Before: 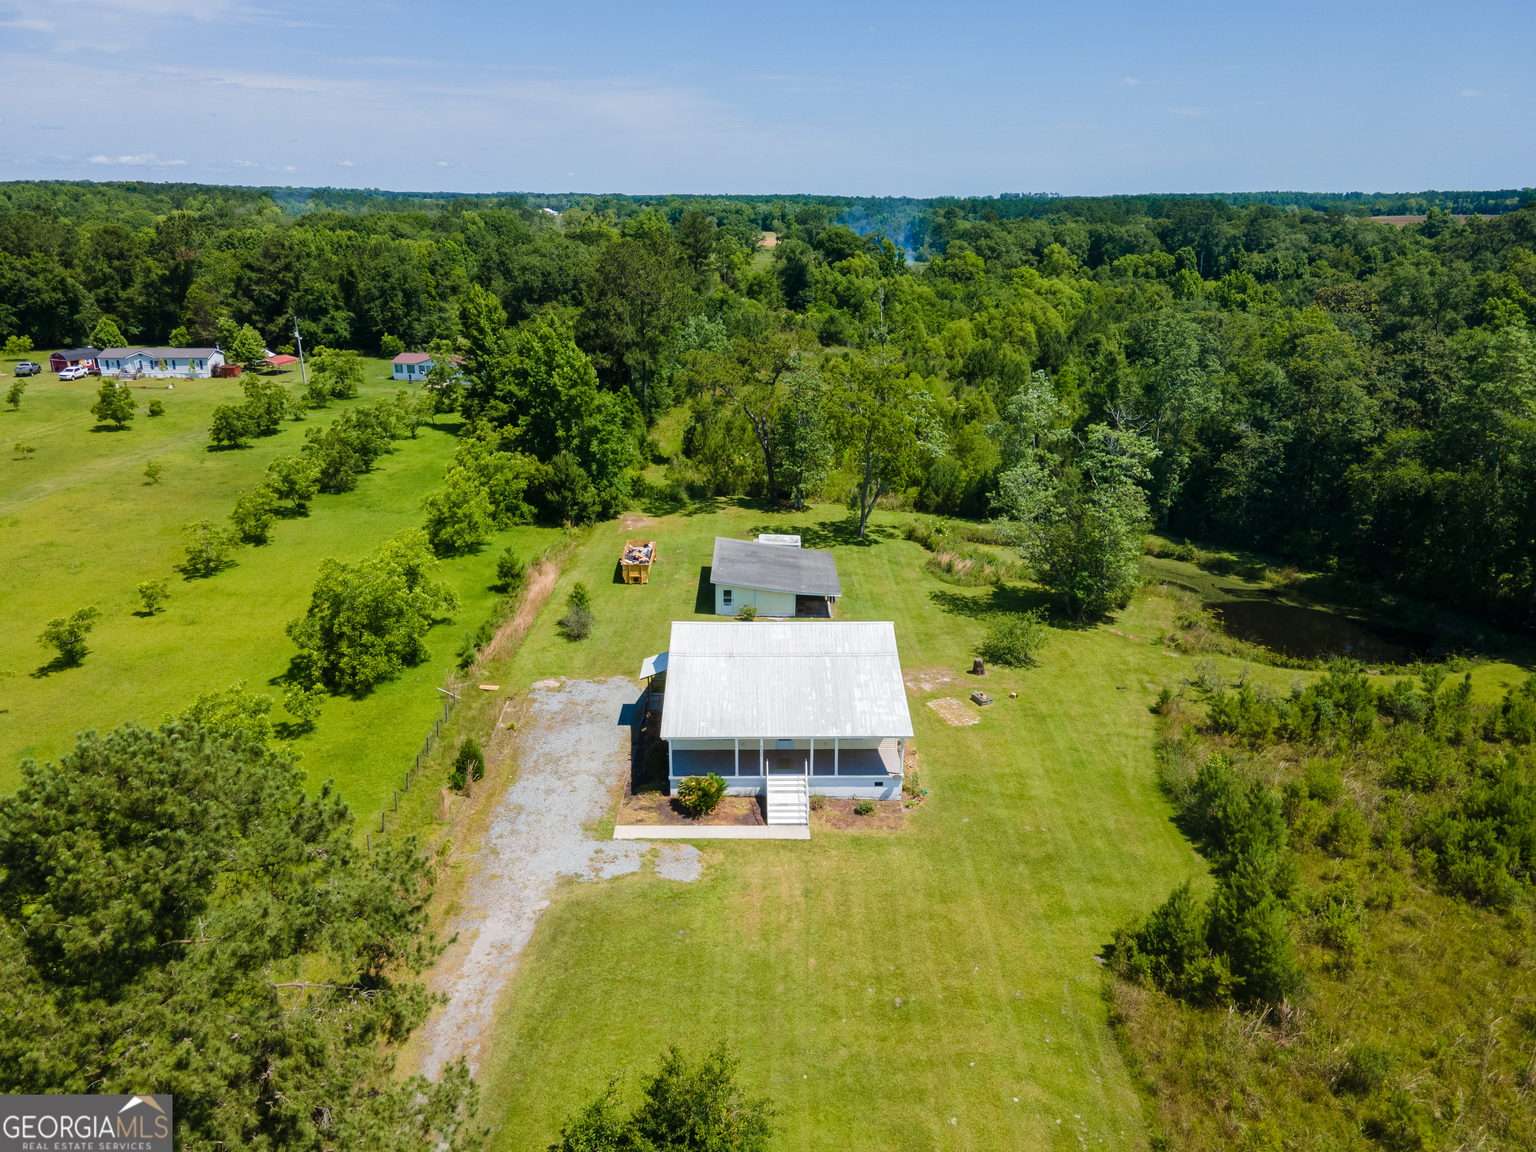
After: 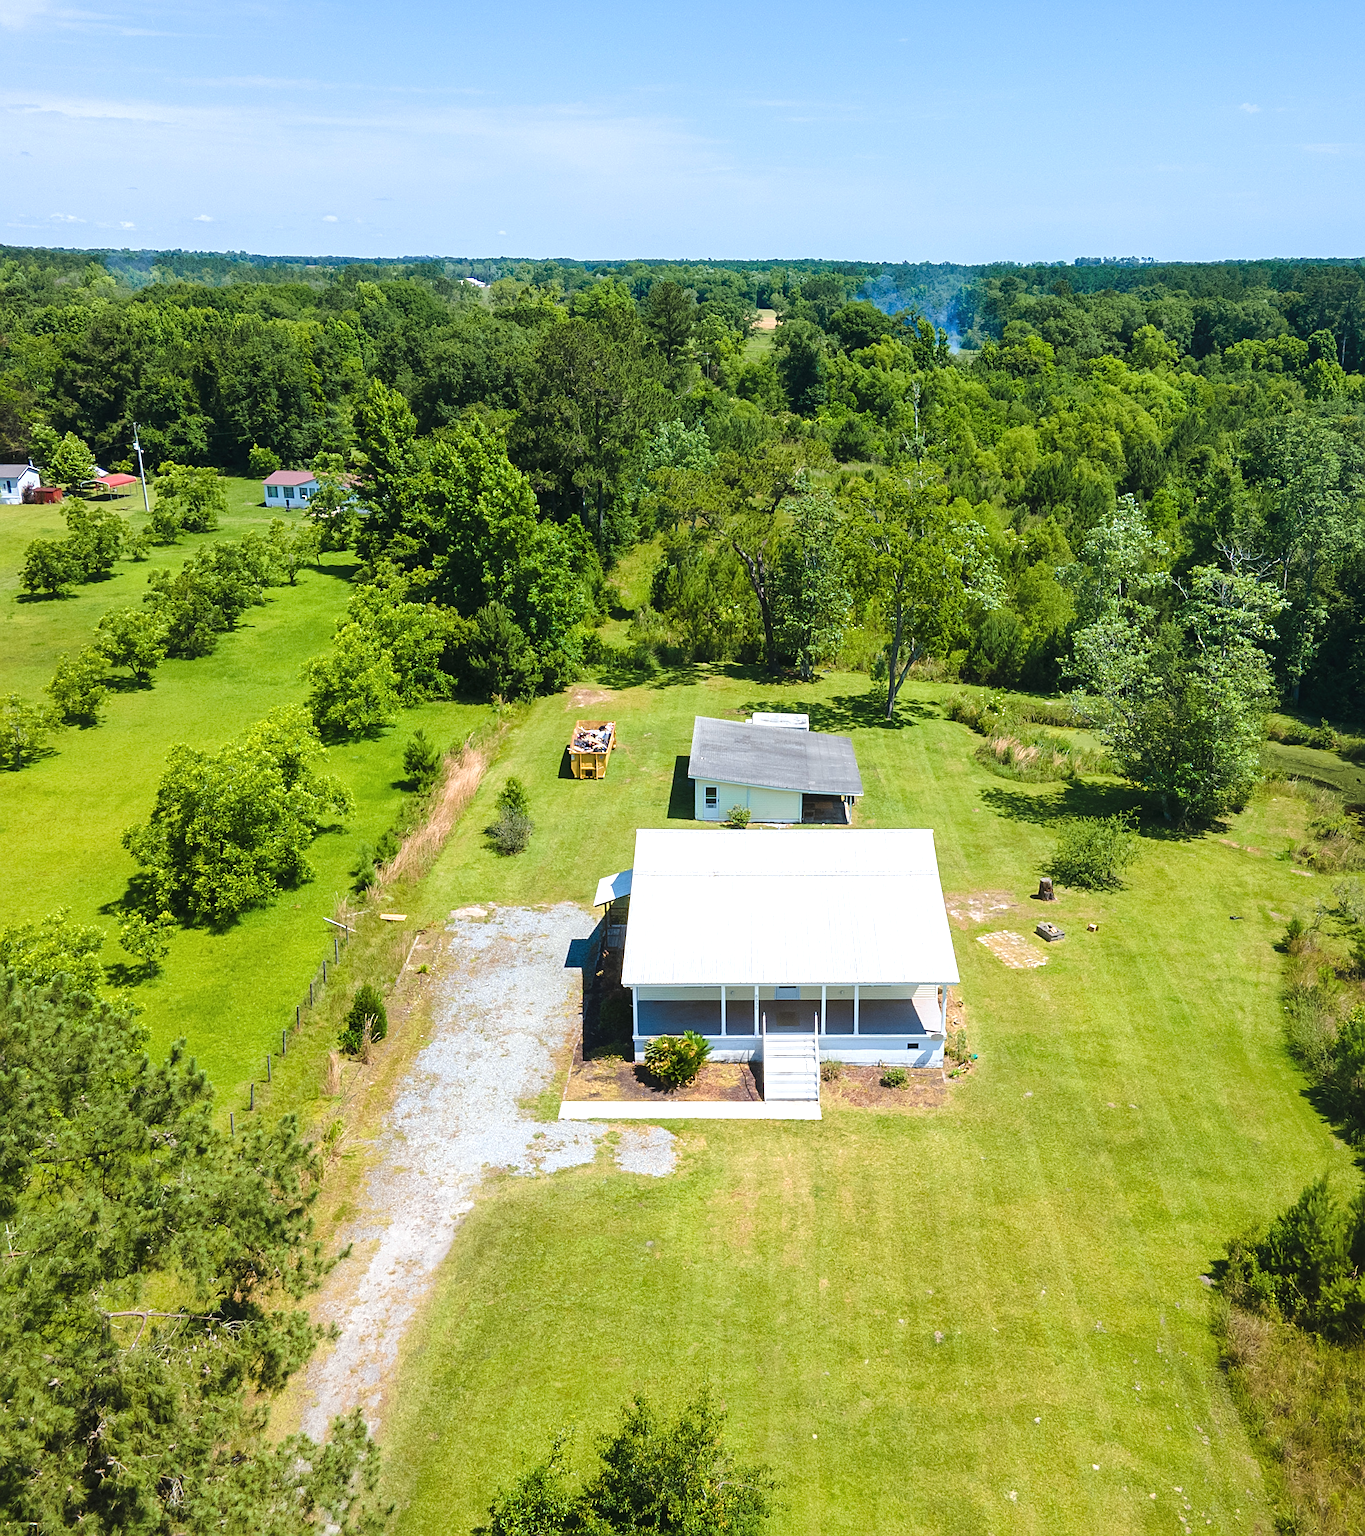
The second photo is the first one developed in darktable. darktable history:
sharpen: on, module defaults
exposure: black level correction -0.002, exposure 0.54 EV, compensate highlight preservation false
crop and rotate: left 12.673%, right 20.66%
white balance: red 0.982, blue 1.018
